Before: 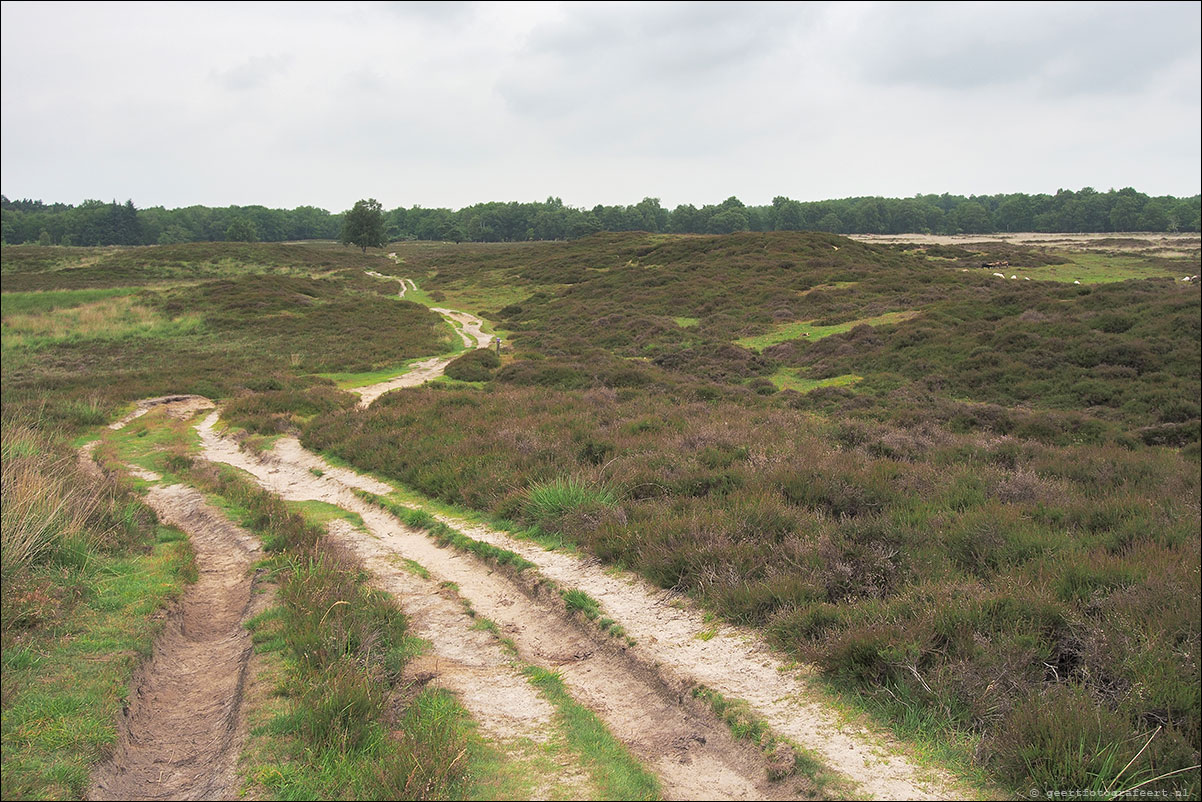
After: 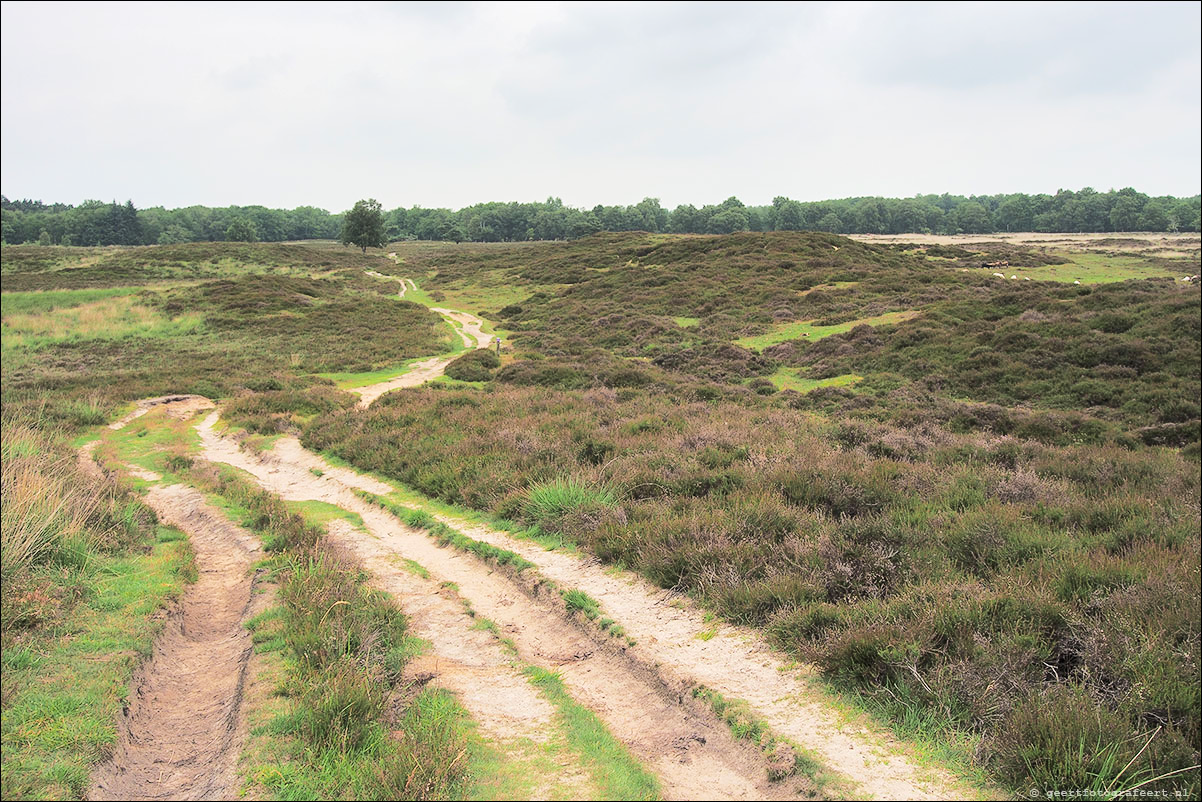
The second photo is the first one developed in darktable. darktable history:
rgb curve: curves: ch0 [(0, 0) (0.284, 0.292) (0.505, 0.644) (1, 1)]; ch1 [(0, 0) (0.284, 0.292) (0.505, 0.644) (1, 1)]; ch2 [(0, 0) (0.284, 0.292) (0.505, 0.644) (1, 1)], compensate middle gray true
